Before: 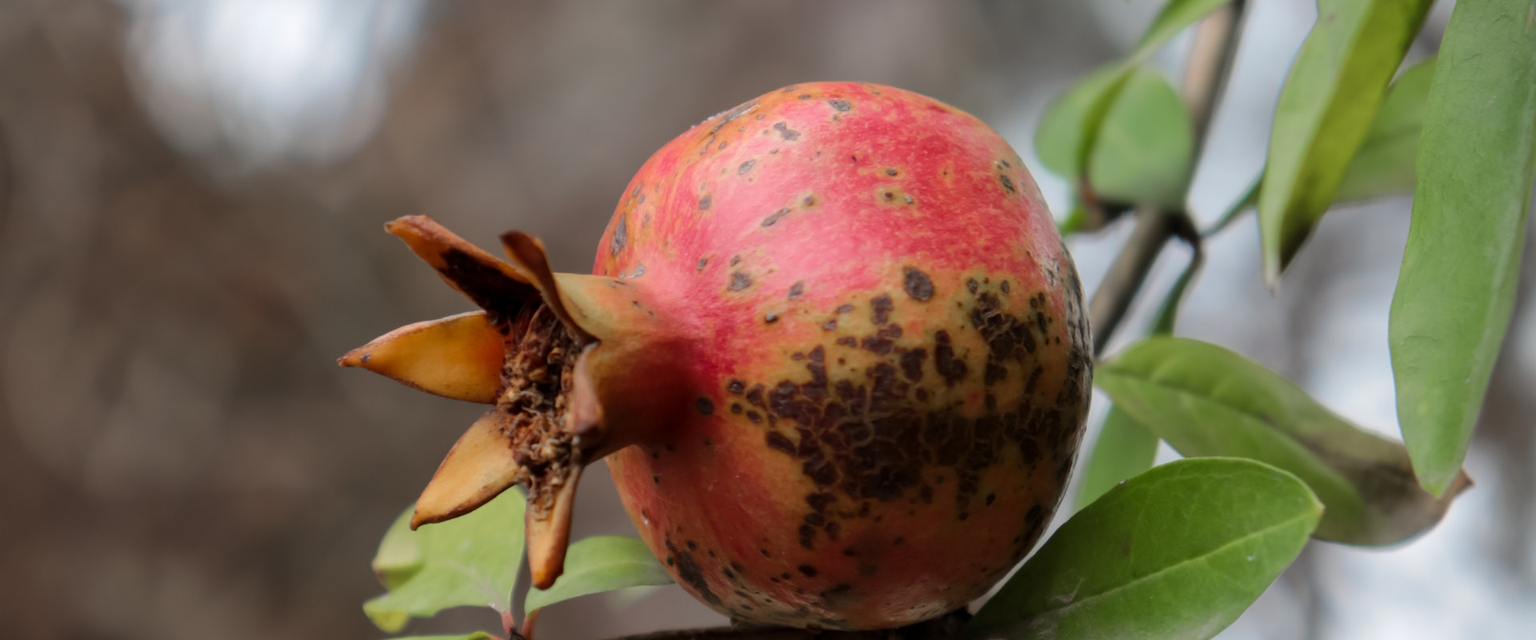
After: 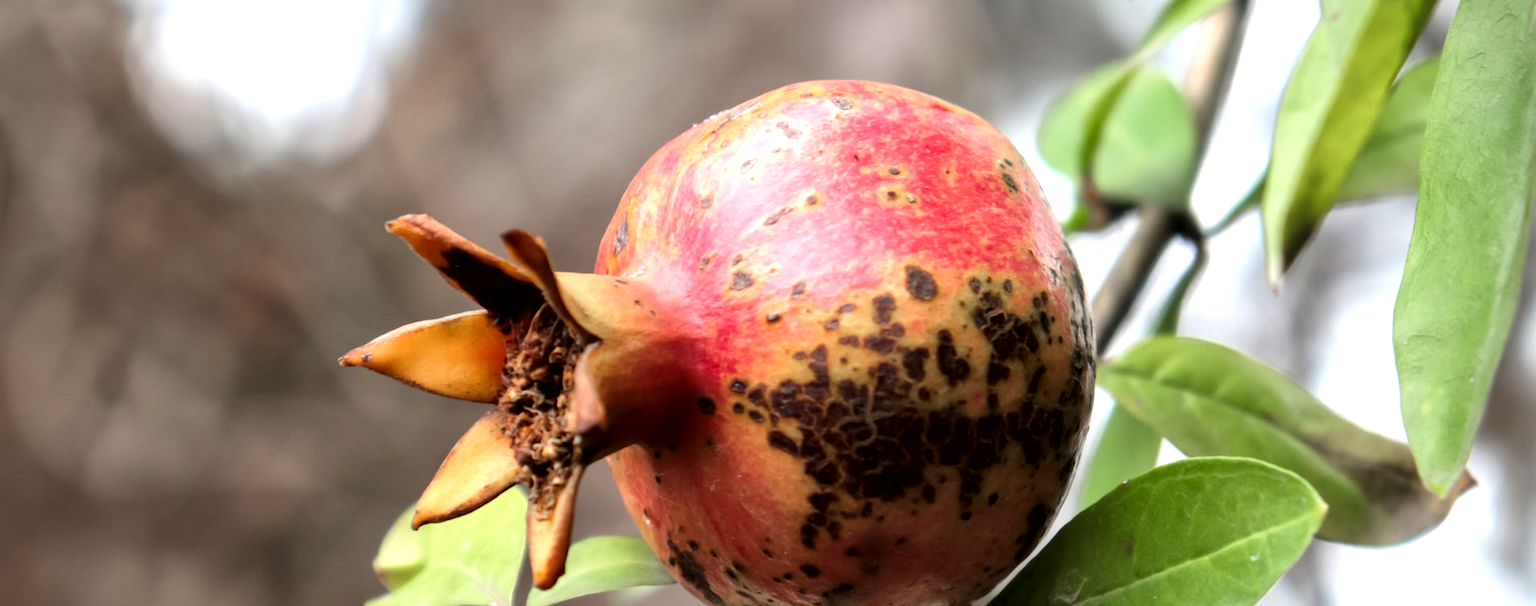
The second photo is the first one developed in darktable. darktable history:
crop: top 0.299%, right 0.258%, bottom 5.091%
exposure: exposure 0.375 EV, compensate highlight preservation false
tone equalizer: -8 EV -0.71 EV, -7 EV -0.713 EV, -6 EV -0.599 EV, -5 EV -0.388 EV, -3 EV 0.394 EV, -2 EV 0.6 EV, -1 EV 0.682 EV, +0 EV 0.755 EV
local contrast: mode bilateral grid, contrast 19, coarseness 49, detail 157%, midtone range 0.2
